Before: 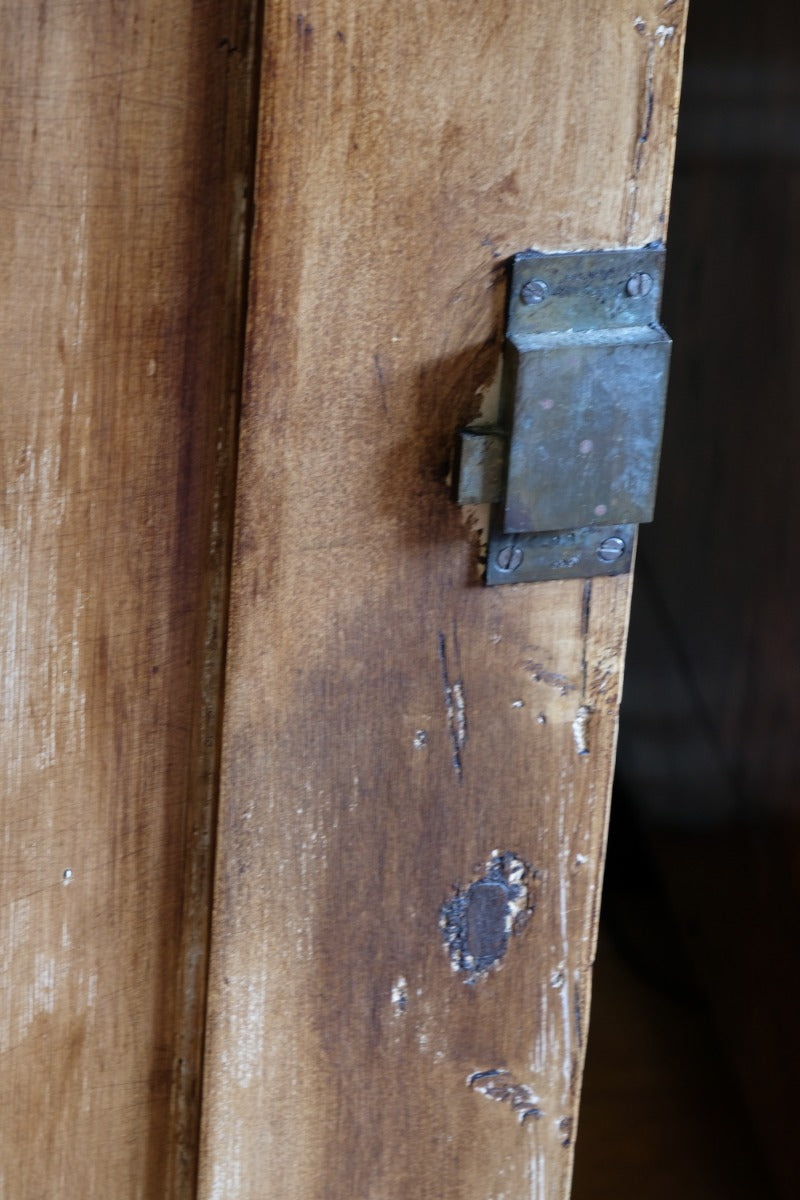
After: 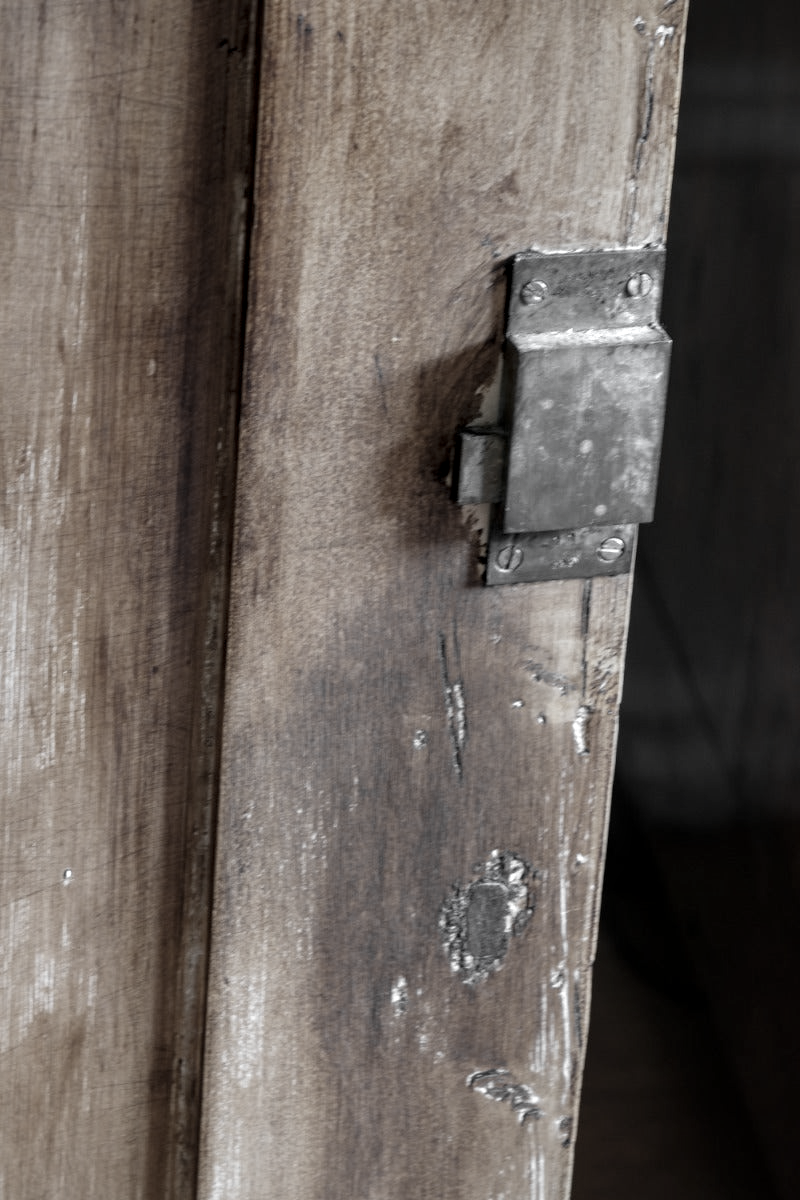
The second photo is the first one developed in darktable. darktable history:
white balance: emerald 1
color zones: curves: ch0 [(0, 0.613) (0.01, 0.613) (0.245, 0.448) (0.498, 0.529) (0.642, 0.665) (0.879, 0.777) (0.99, 0.613)]; ch1 [(0, 0.035) (0.121, 0.189) (0.259, 0.197) (0.415, 0.061) (0.589, 0.022) (0.732, 0.022) (0.857, 0.026) (0.991, 0.053)]
local contrast: on, module defaults
